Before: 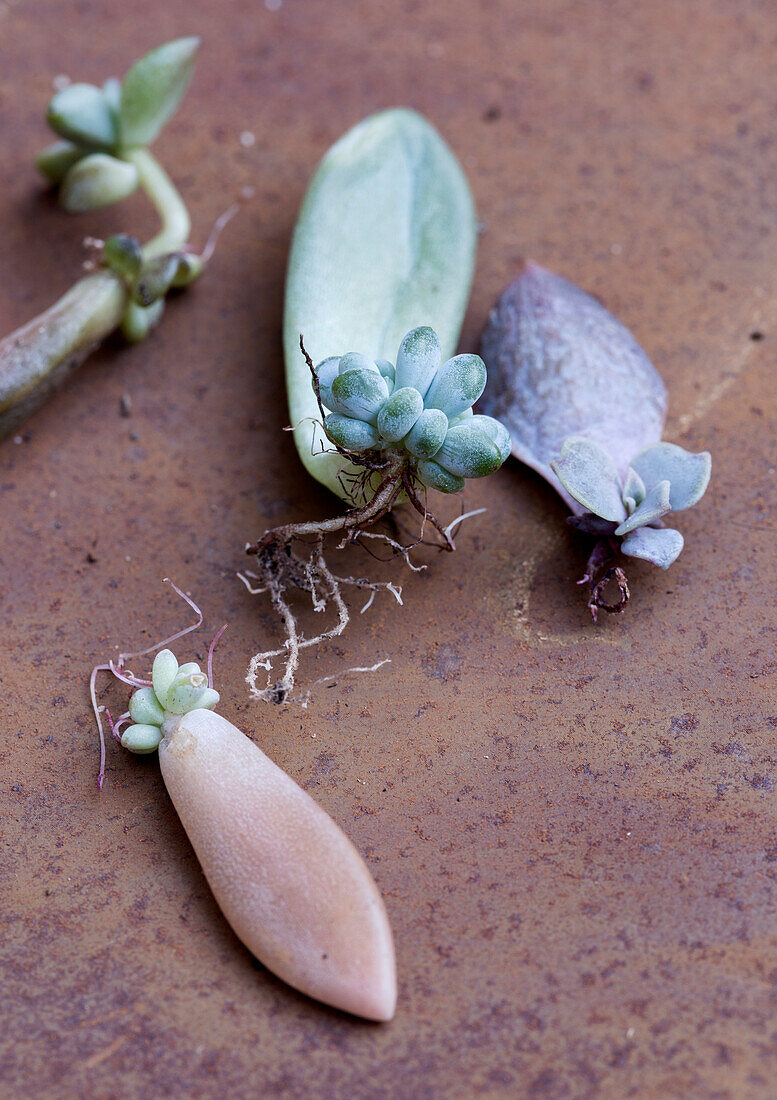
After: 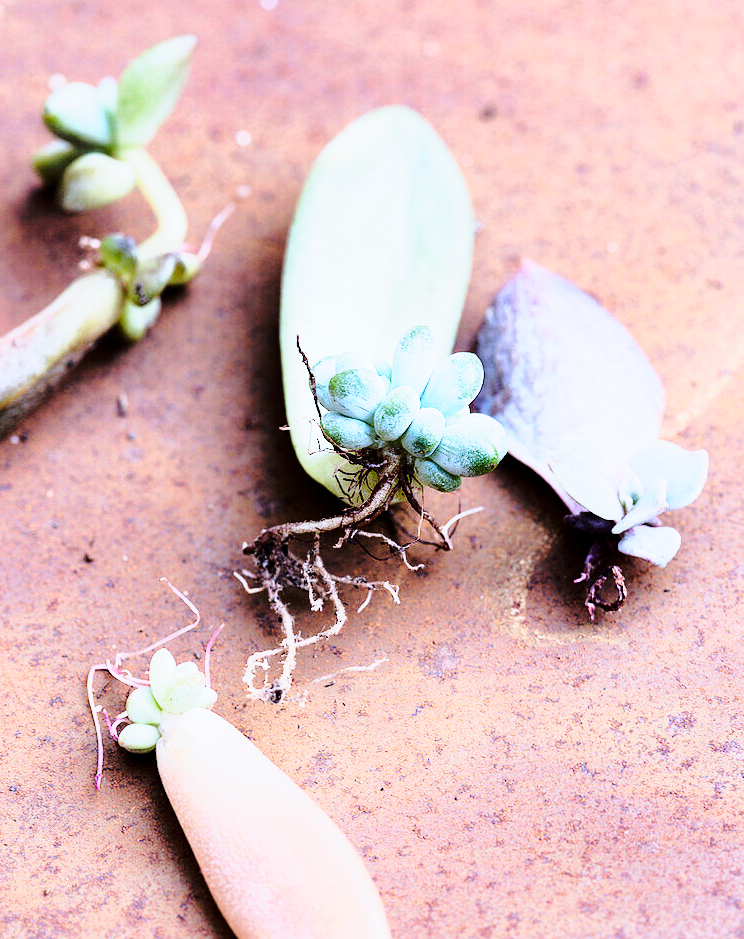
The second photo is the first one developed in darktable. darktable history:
base curve: curves: ch0 [(0, 0) (0.028, 0.03) (0.121, 0.232) (0.46, 0.748) (0.859, 0.968) (1, 1)], preserve colors none
tone curve: curves: ch0 [(0, 0) (0.091, 0.077) (0.389, 0.458) (0.745, 0.82) (0.844, 0.908) (0.909, 0.942) (1, 0.973)]; ch1 [(0, 0) (0.437, 0.404) (0.5, 0.5) (0.529, 0.55) (0.58, 0.6) (0.616, 0.649) (1, 1)]; ch2 [(0, 0) (0.442, 0.415) (0.5, 0.5) (0.535, 0.557) (0.585, 0.62) (1, 1)], color space Lab, linked channels
tone equalizer: -8 EV -0.754 EV, -7 EV -0.726 EV, -6 EV -0.606 EV, -5 EV -0.375 EV, -3 EV 0.394 EV, -2 EV 0.6 EV, -1 EV 0.676 EV, +0 EV 0.75 EV
crop and rotate: angle 0.146°, left 0.334%, right 3.563%, bottom 14.256%
